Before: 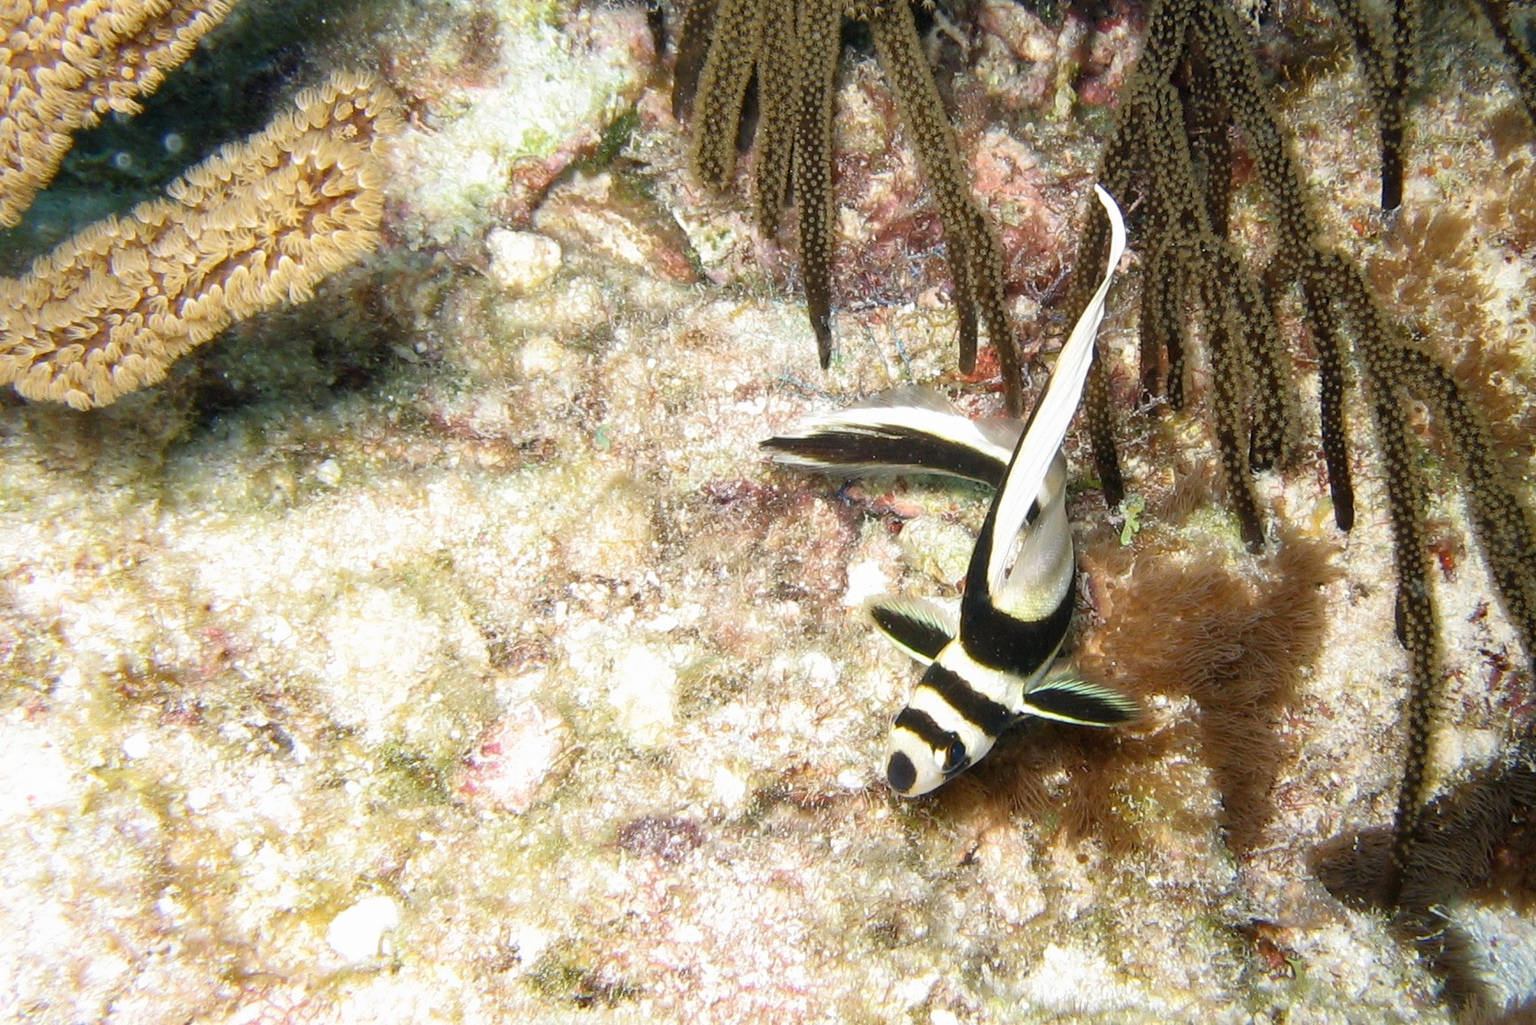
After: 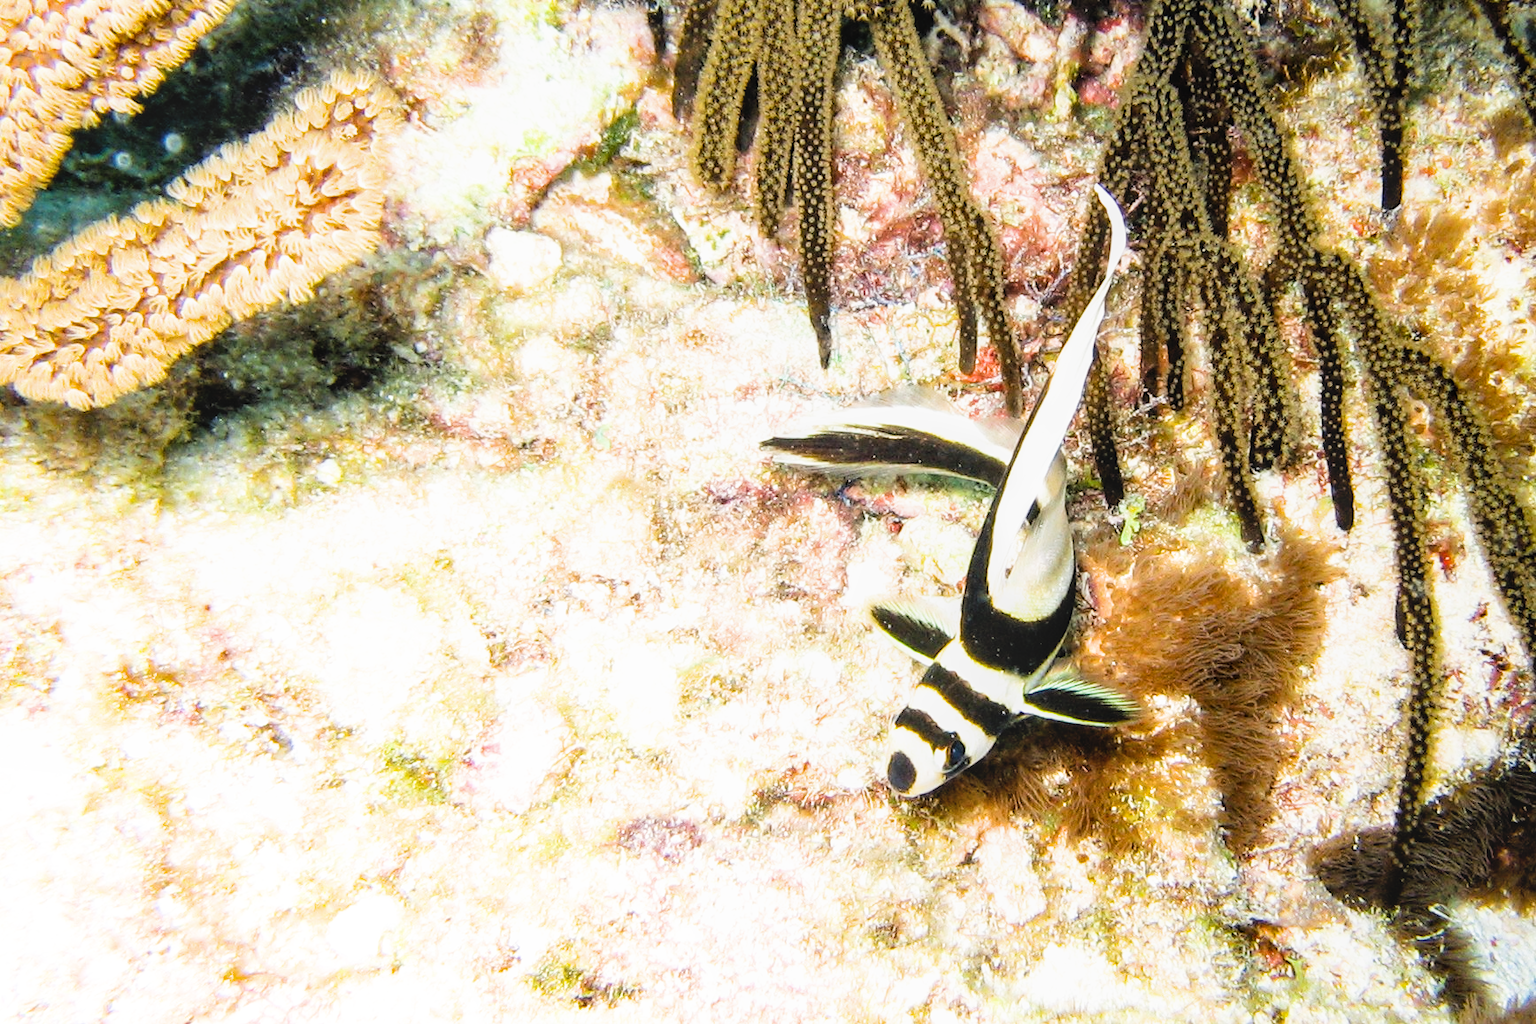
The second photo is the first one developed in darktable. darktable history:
local contrast: detail 110%
color balance rgb: perceptual saturation grading › global saturation 20%, global vibrance 20%
filmic rgb: black relative exposure -5 EV, white relative exposure 3.5 EV, hardness 3.19, contrast 1.4, highlights saturation mix -50%
exposure: black level correction 0, exposure 1.1 EV, compensate highlight preservation false
